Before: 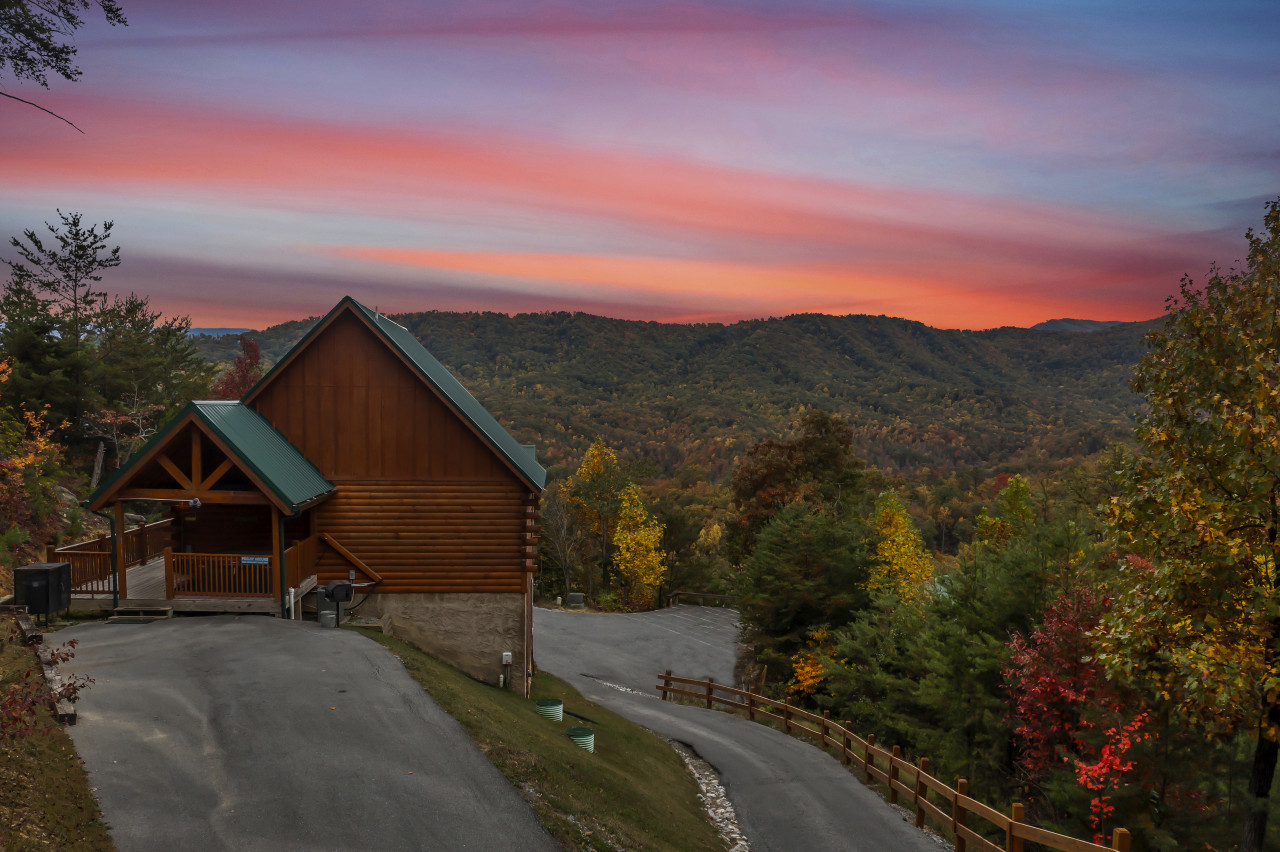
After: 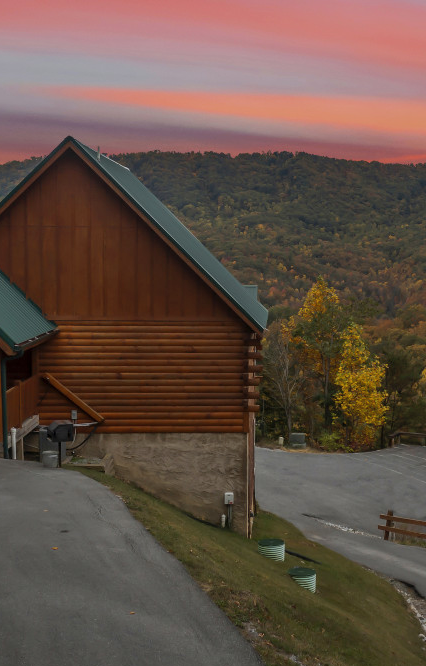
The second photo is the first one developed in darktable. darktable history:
shadows and highlights: shadows 40.19, highlights -60.08
crop and rotate: left 21.731%, top 18.808%, right 44.979%, bottom 2.995%
